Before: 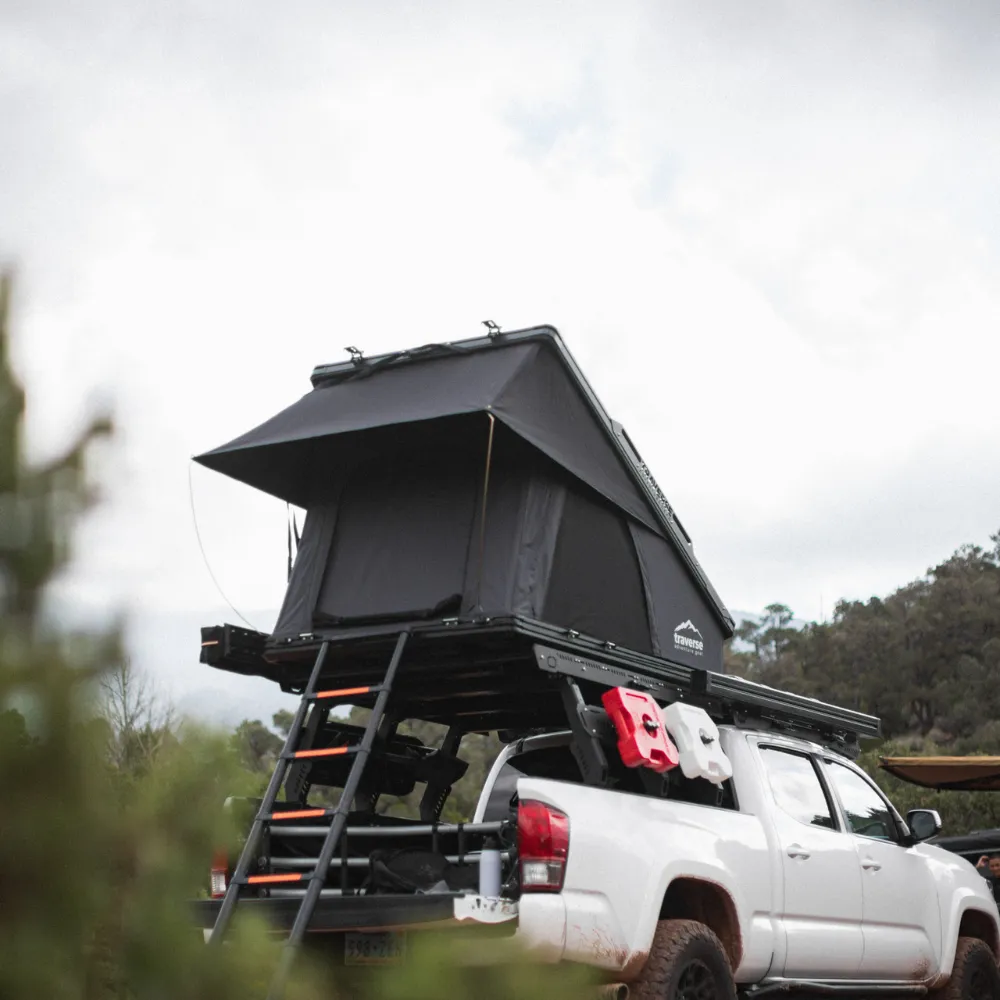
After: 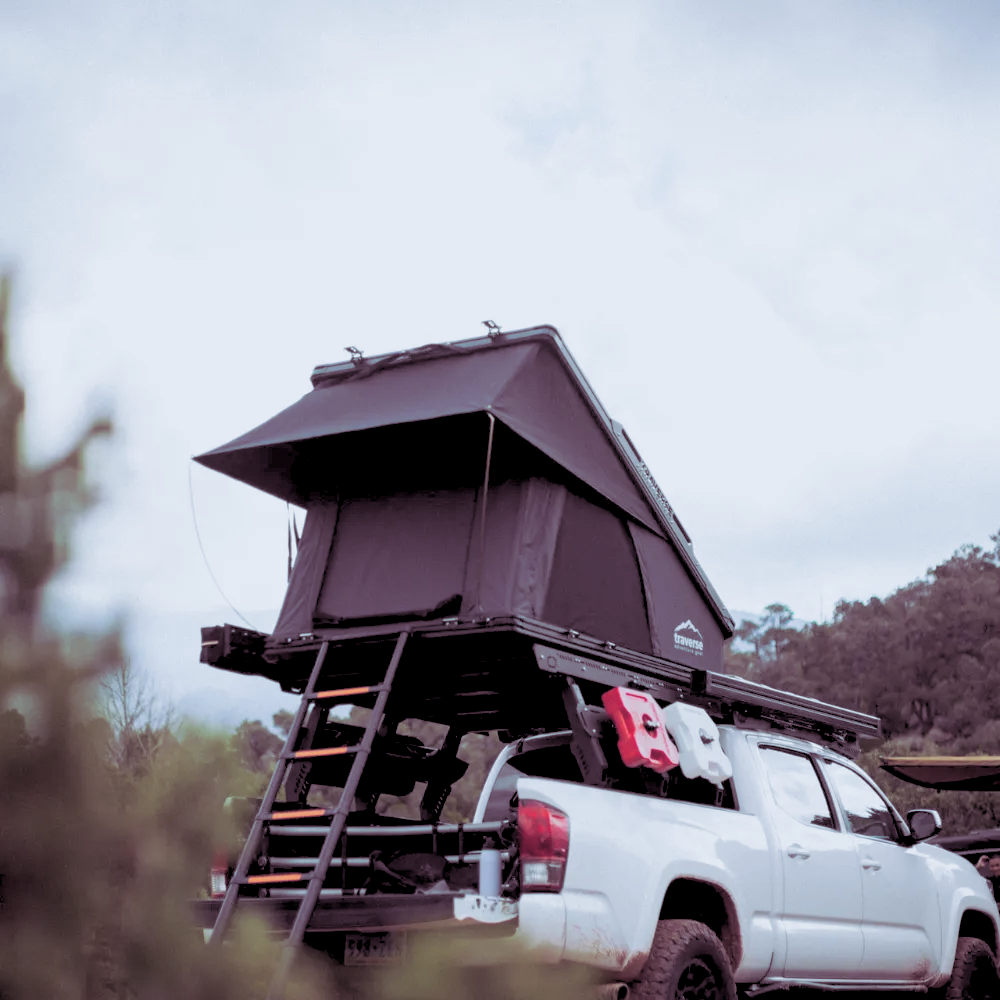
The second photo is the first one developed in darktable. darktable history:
white balance: red 0.924, blue 1.095
split-toning: shadows › hue 316.8°, shadows › saturation 0.47, highlights › hue 201.6°, highlights › saturation 0, balance -41.97, compress 28.01%
rgb levels: preserve colors sum RGB, levels [[0.038, 0.433, 0.934], [0, 0.5, 1], [0, 0.5, 1]]
